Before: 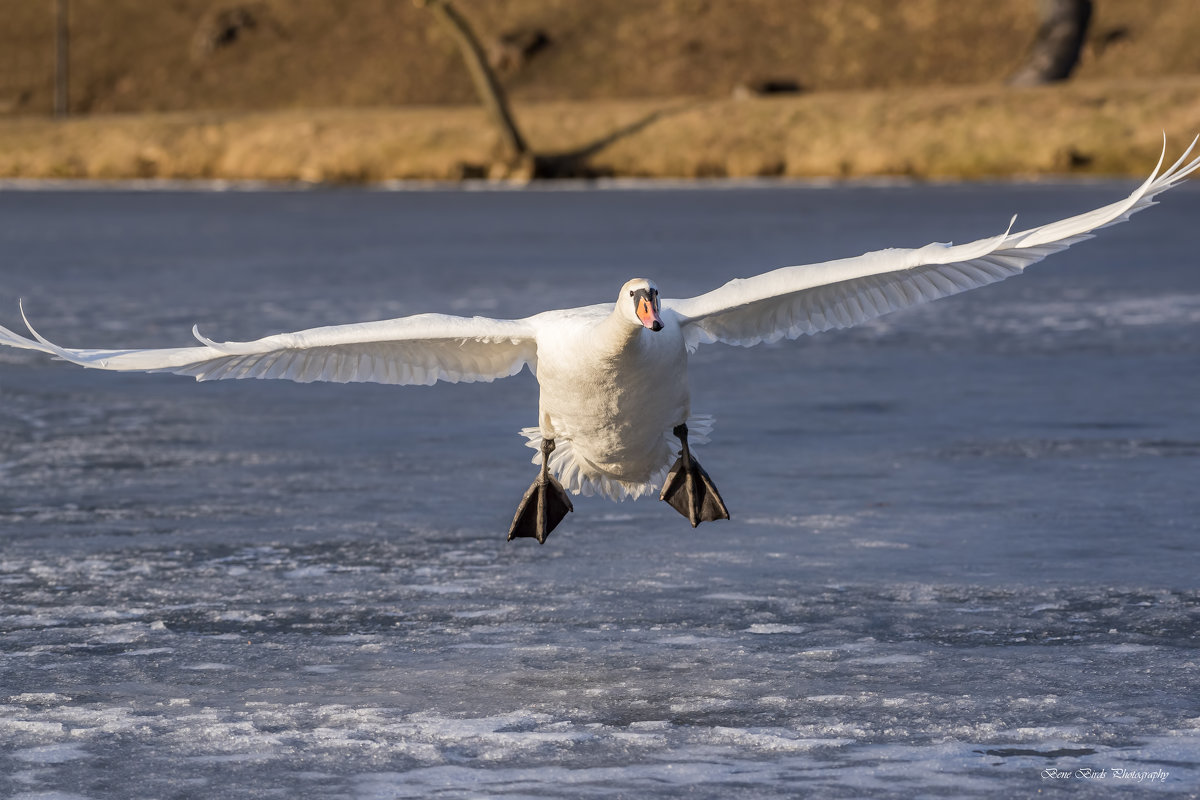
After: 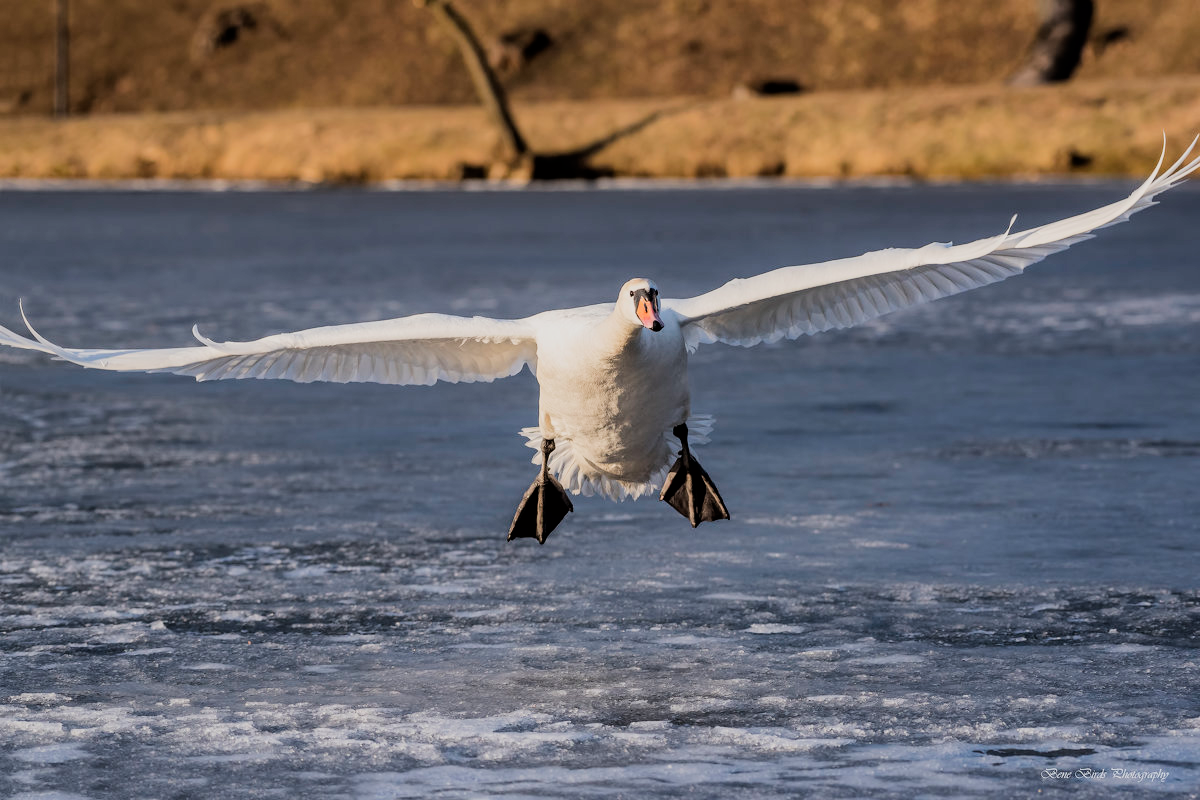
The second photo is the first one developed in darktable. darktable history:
filmic rgb: black relative exposure -7.5 EV, white relative exposure 5 EV, hardness 3.32, contrast 1.299
